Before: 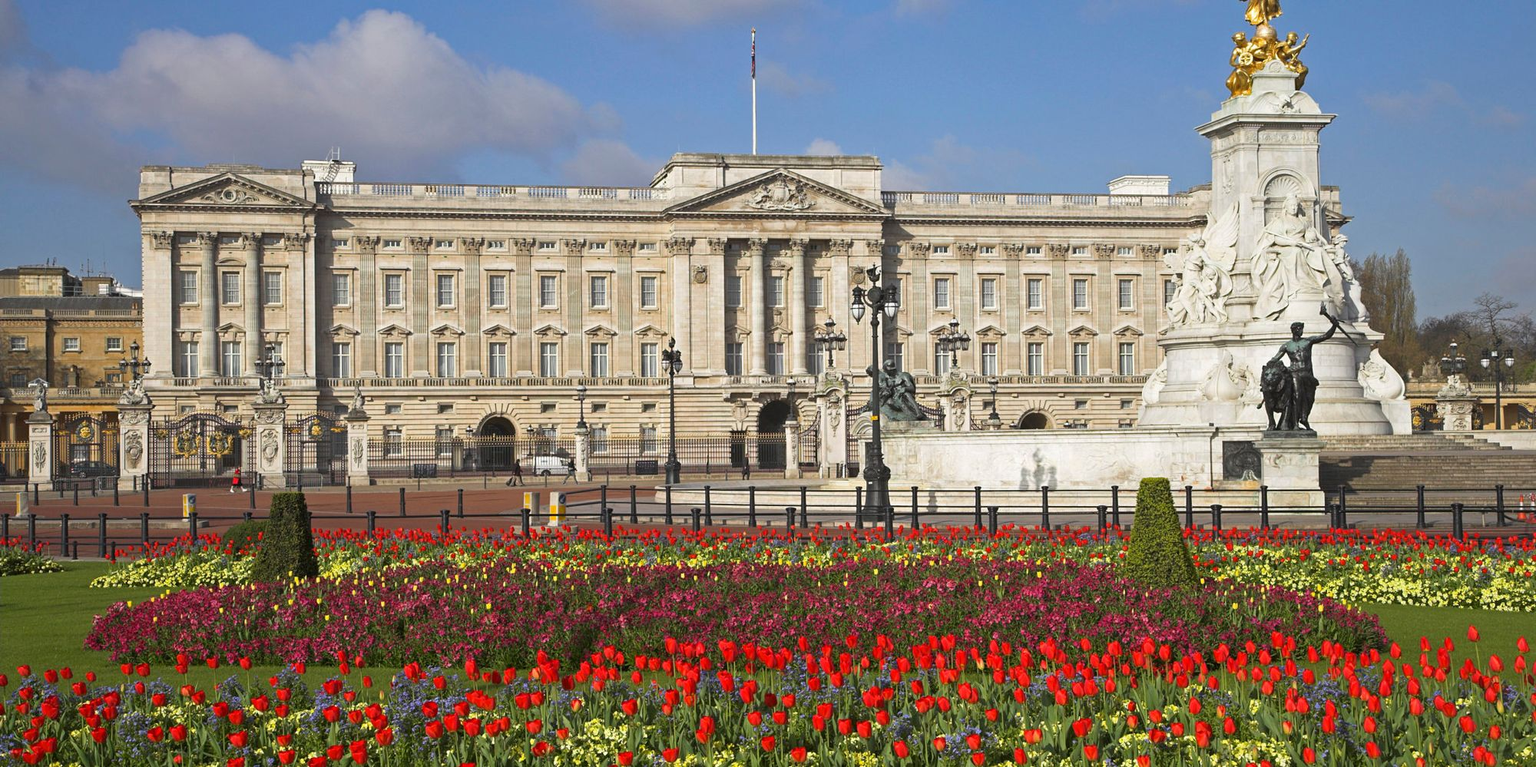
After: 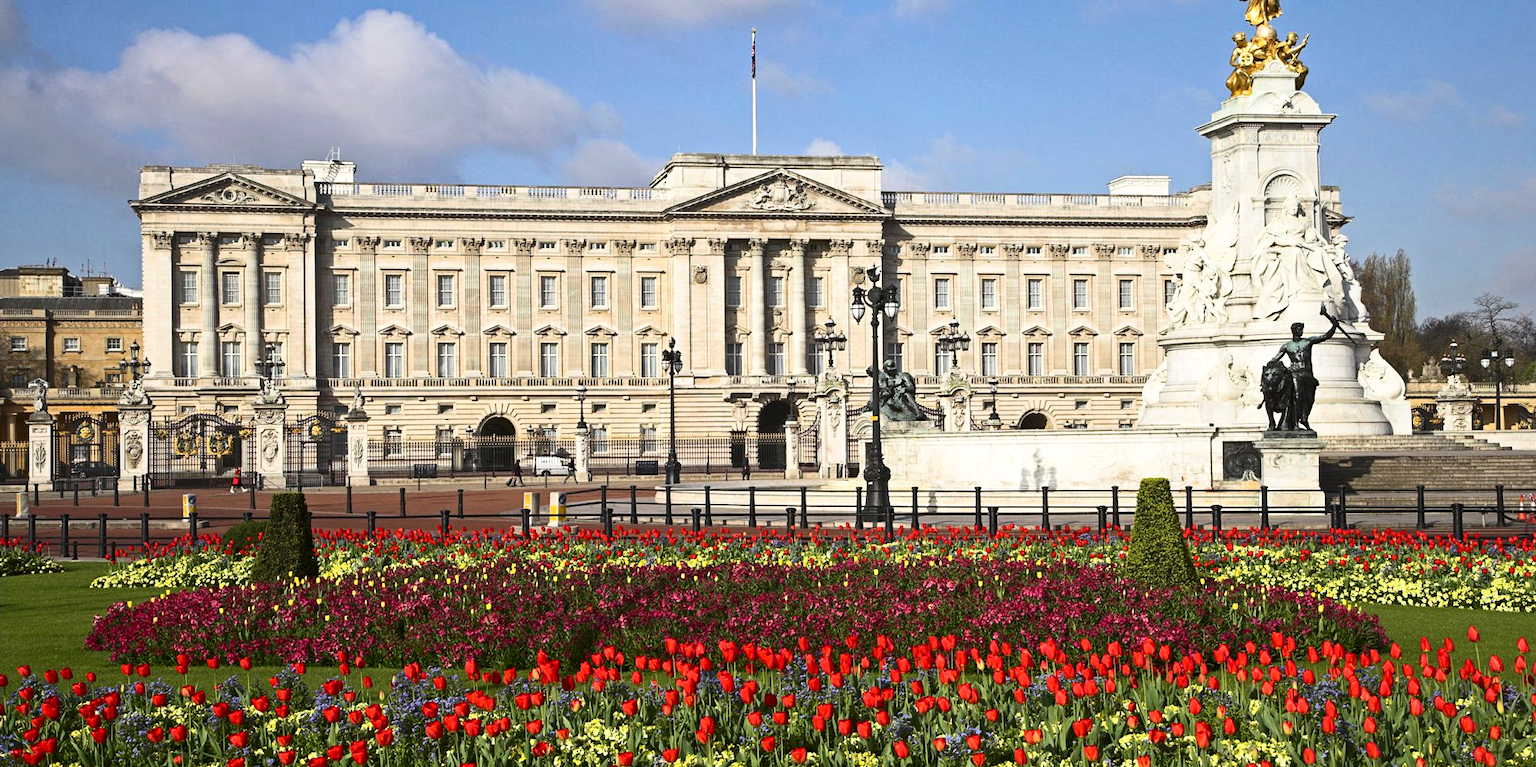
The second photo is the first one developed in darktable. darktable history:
contrast brightness saturation: contrast 0.281
exposure: exposure 0.201 EV, compensate highlight preservation false
